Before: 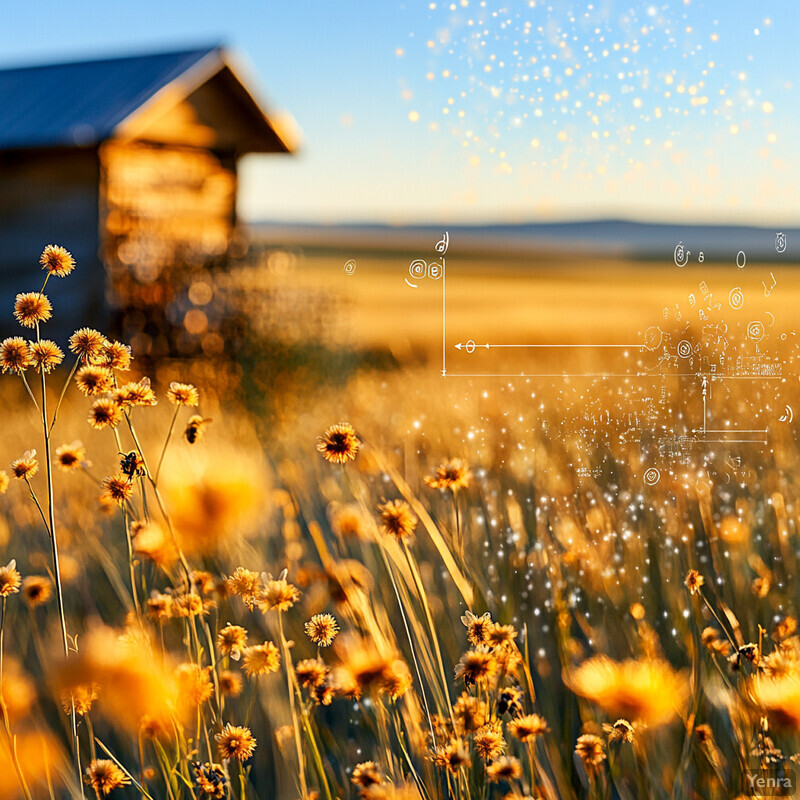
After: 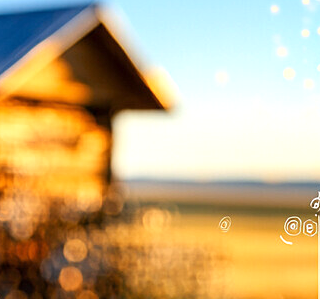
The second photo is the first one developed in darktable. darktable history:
crop: left 15.63%, top 5.446%, right 44.263%, bottom 57.079%
tone equalizer: -8 EV -0.419 EV, -7 EV -0.42 EV, -6 EV -0.306 EV, -5 EV -0.187 EV, -3 EV 0.235 EV, -2 EV 0.357 EV, -1 EV 0.37 EV, +0 EV 0.388 EV, smoothing diameter 24.9%, edges refinement/feathering 7.12, preserve details guided filter
